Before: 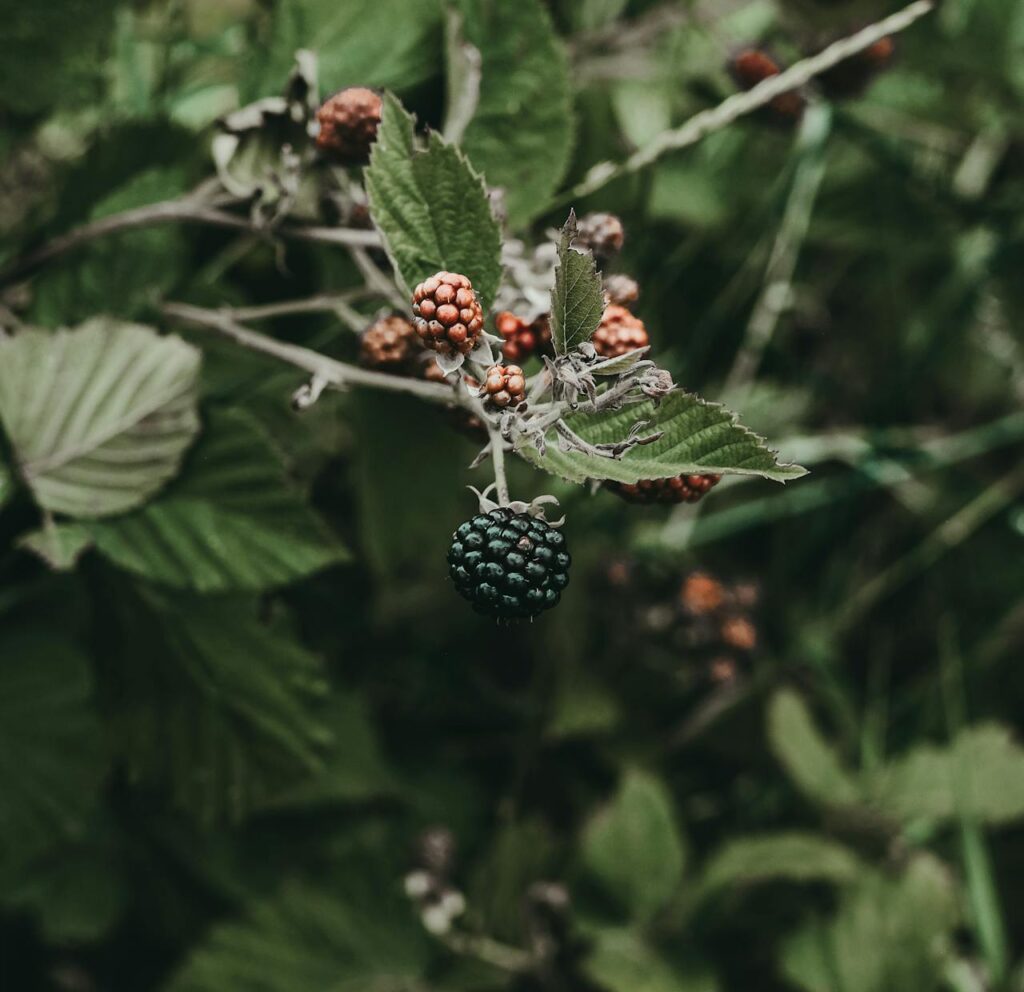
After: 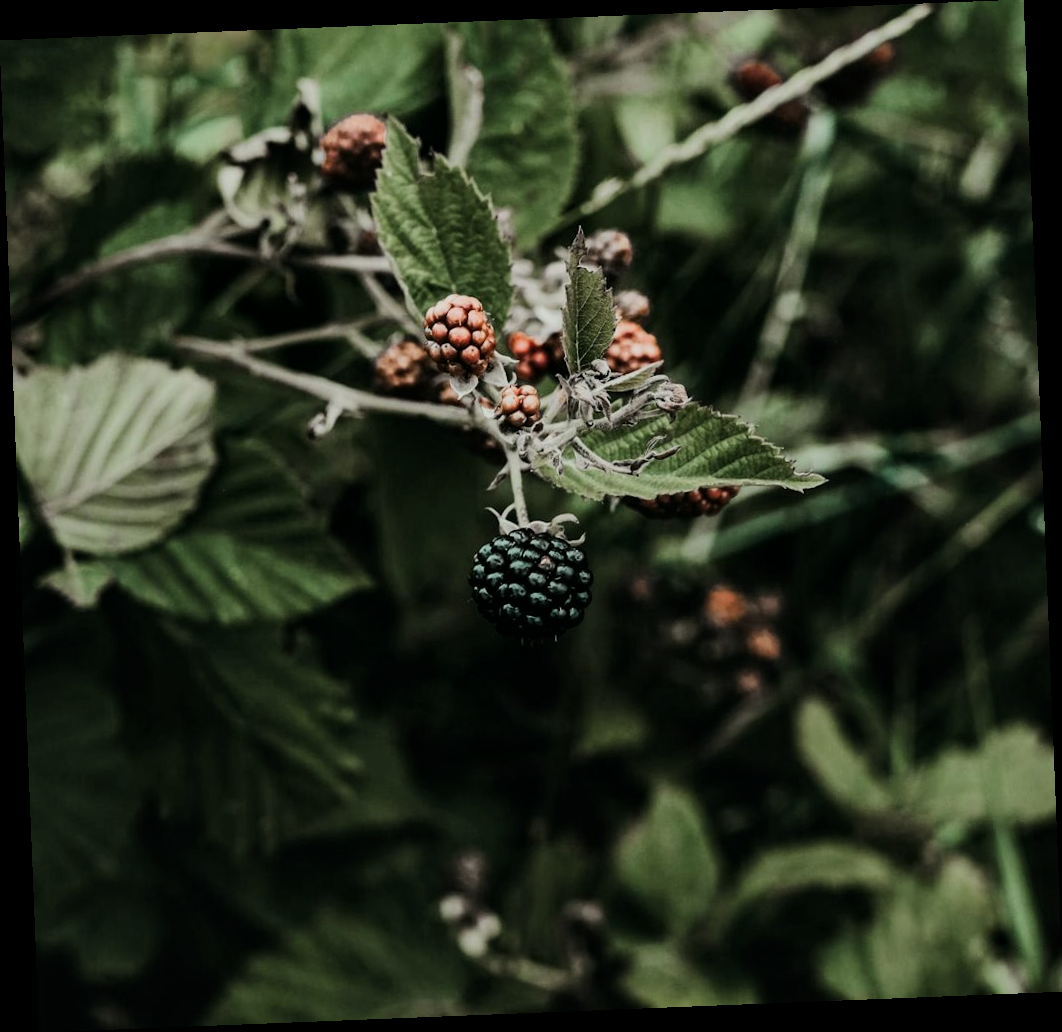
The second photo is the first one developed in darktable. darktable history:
rotate and perspective: rotation -2.29°, automatic cropping off
filmic rgb: black relative exposure -7.5 EV, white relative exposure 5 EV, hardness 3.31, contrast 1.3, contrast in shadows safe
local contrast: highlights 100%, shadows 100%, detail 120%, midtone range 0.2
